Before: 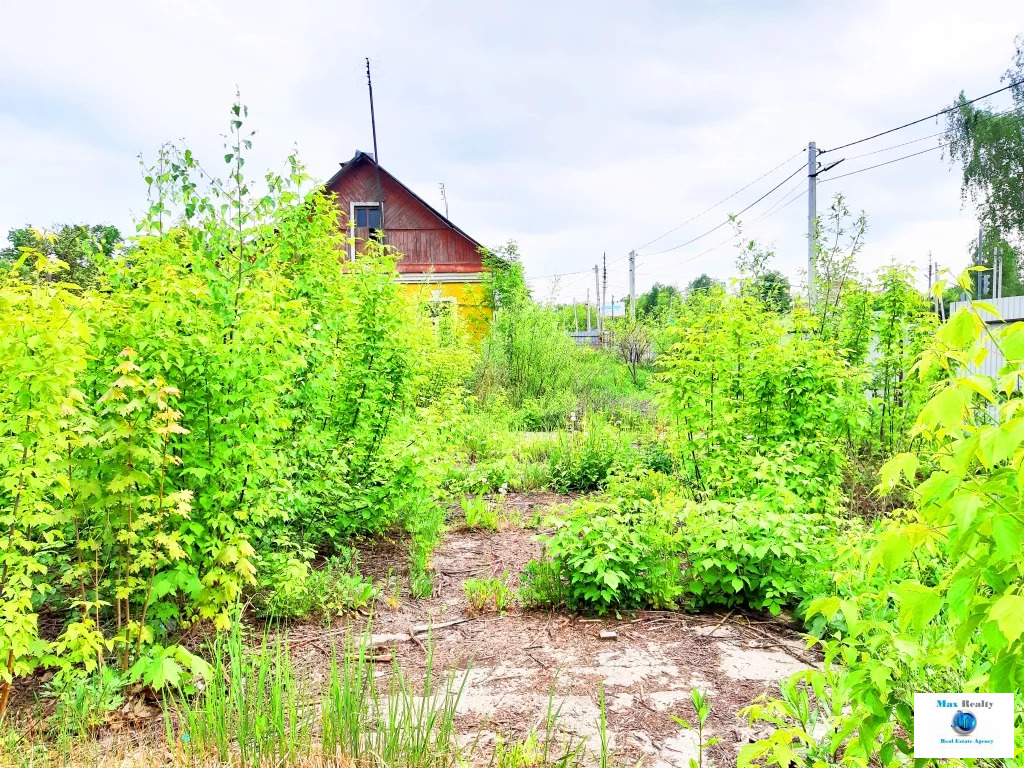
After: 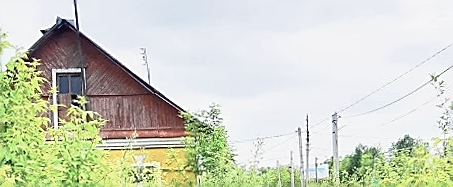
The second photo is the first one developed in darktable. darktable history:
contrast brightness saturation: contrast -0.05, saturation -0.41
sharpen: radius 1.4, amount 1.25, threshold 0.7
rotate and perspective: rotation -1°, crop left 0.011, crop right 0.989, crop top 0.025, crop bottom 0.975
crop: left 28.64%, top 16.832%, right 26.637%, bottom 58.055%
